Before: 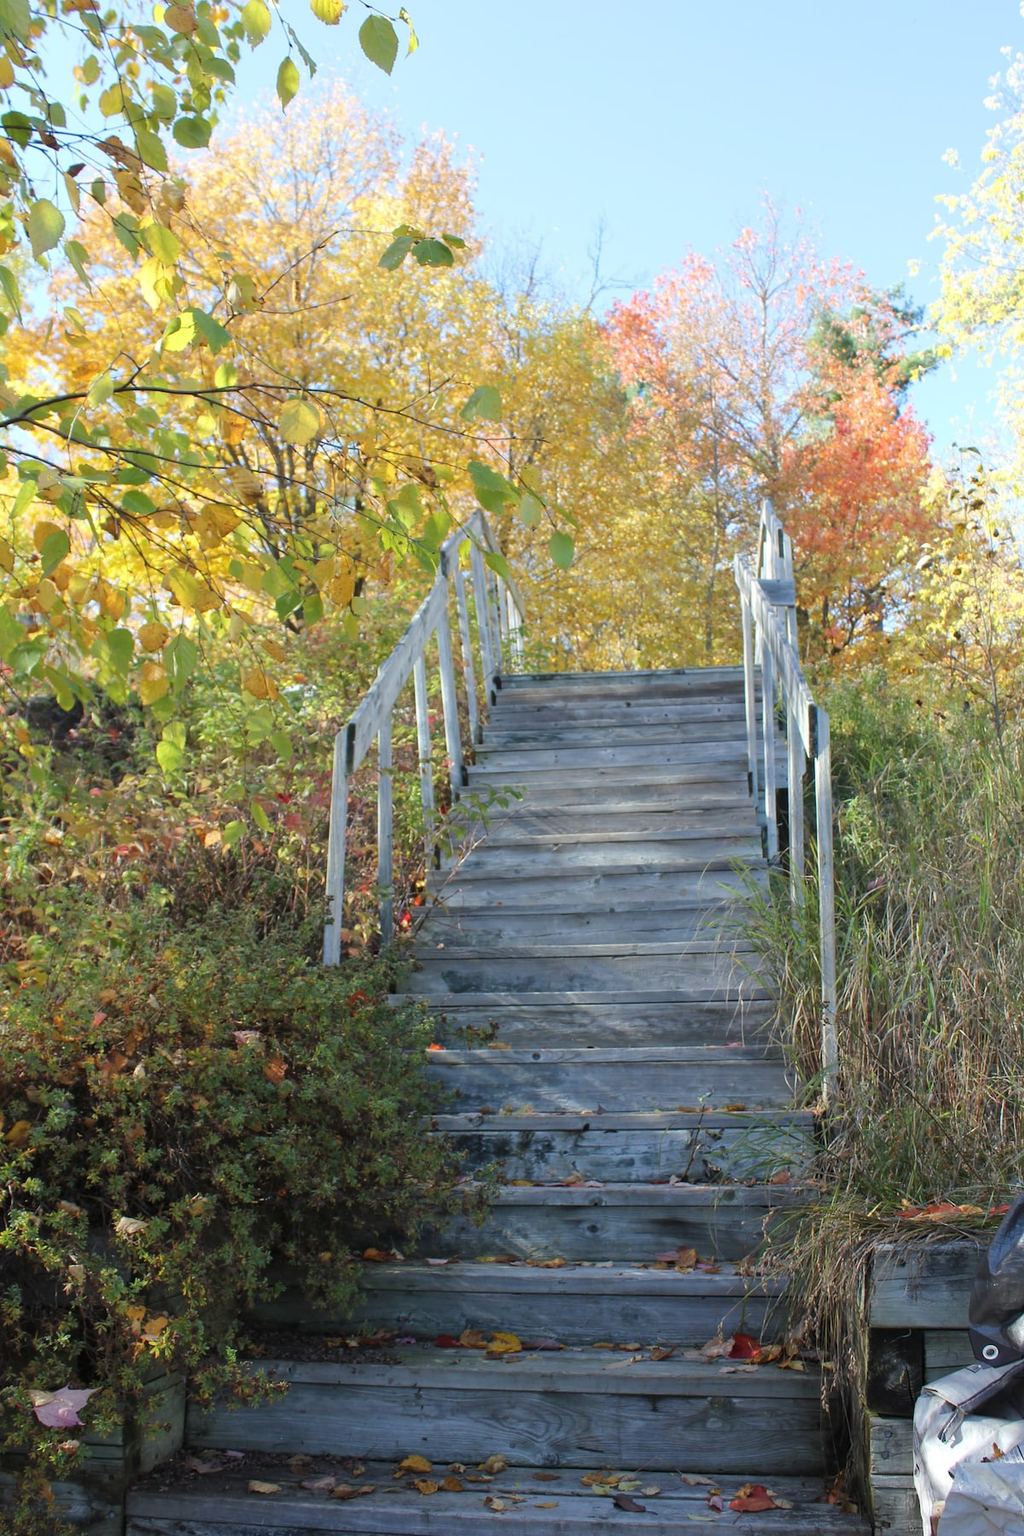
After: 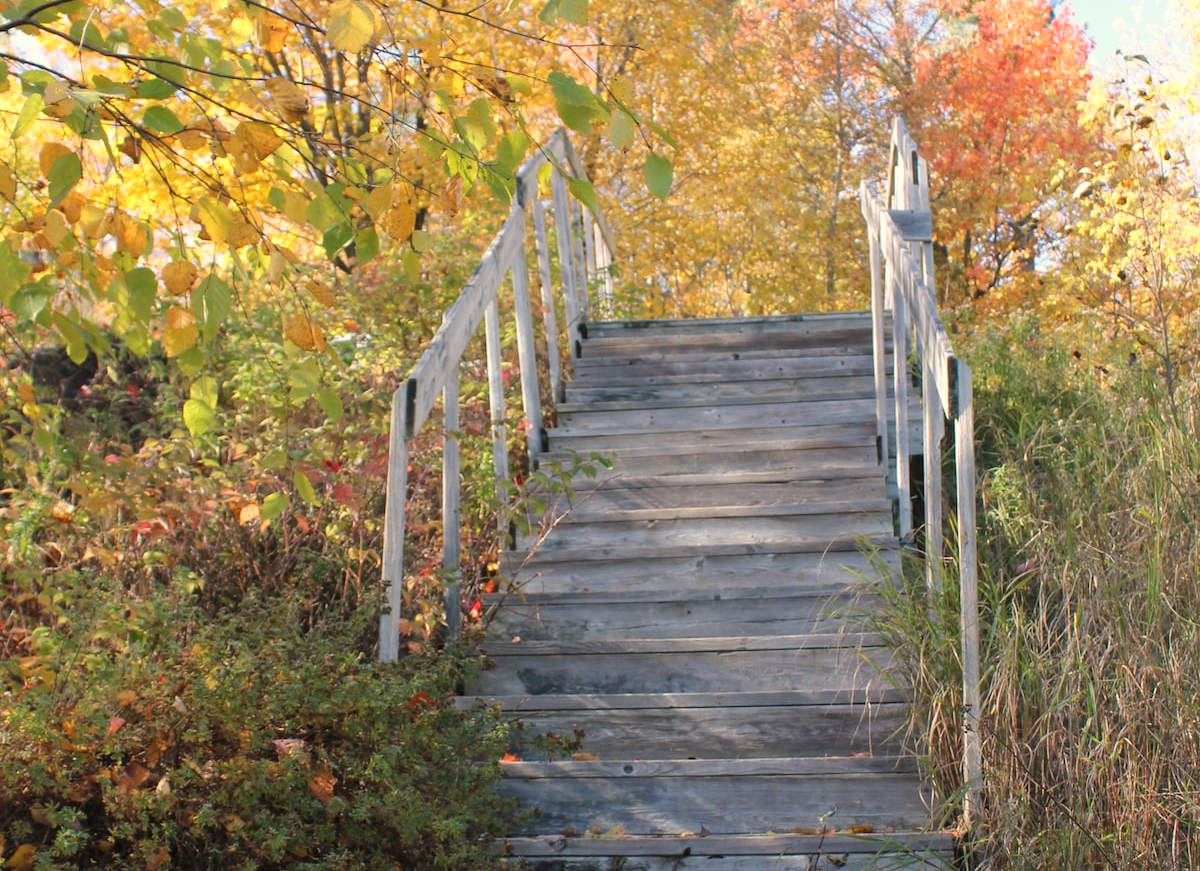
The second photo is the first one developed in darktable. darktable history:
crop and rotate: top 26.056%, bottom 25.543%
white balance: red 1.127, blue 0.943
